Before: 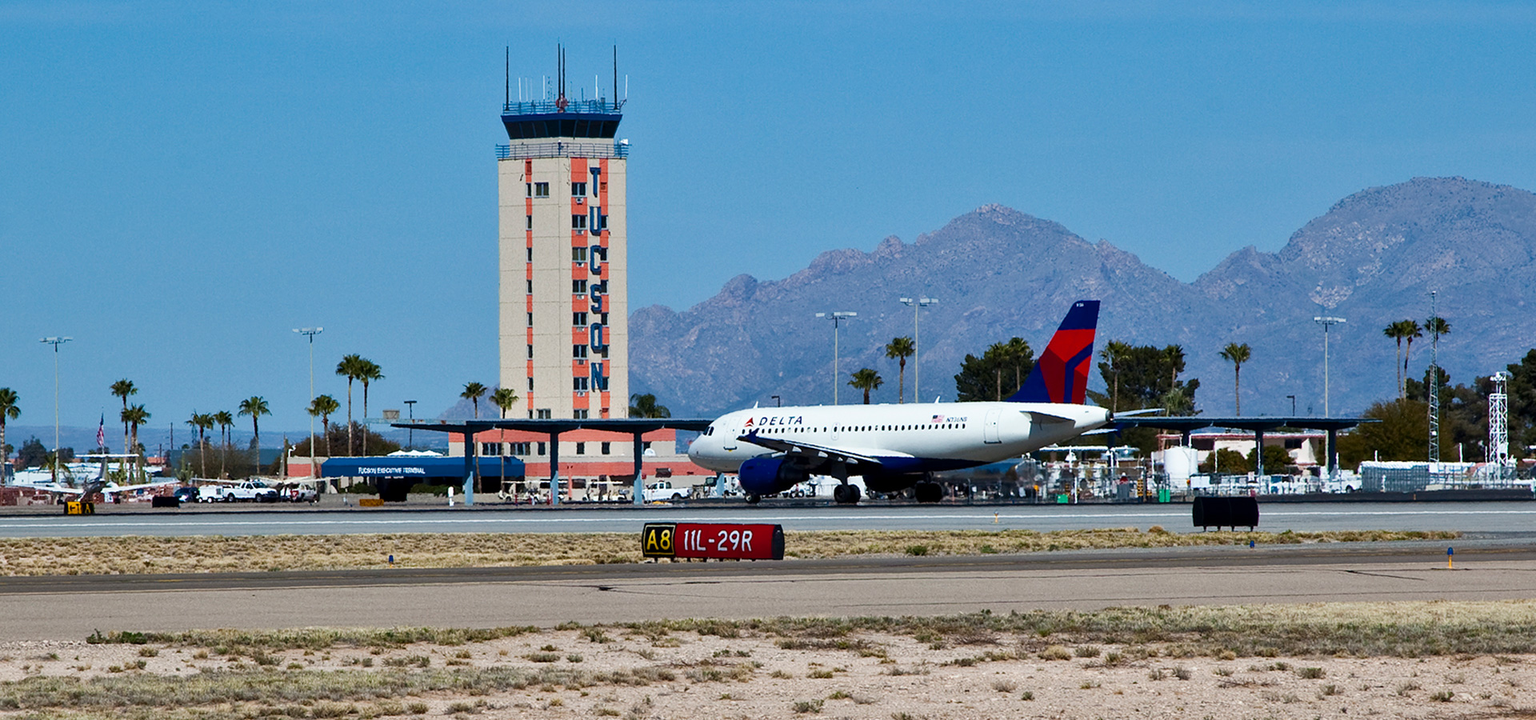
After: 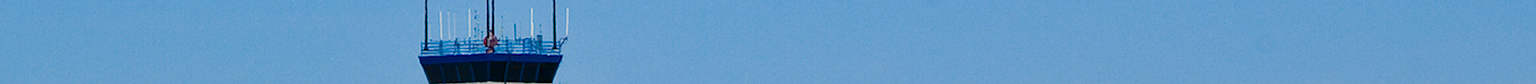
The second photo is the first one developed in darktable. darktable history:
color balance rgb: shadows lift › chroma 1%, shadows lift › hue 113°, highlights gain › chroma 0.2%, highlights gain › hue 333°, perceptual saturation grading › global saturation 20%, perceptual saturation grading › highlights -50%, perceptual saturation grading › shadows 25%, contrast -10%
tone curve: curves: ch0 [(0, 0) (0.037, 0.025) (0.131, 0.093) (0.275, 0.256) (0.497, 0.51) (0.617, 0.643) (0.704, 0.732) (0.813, 0.832) (0.911, 0.925) (0.997, 0.995)]; ch1 [(0, 0) (0.301, 0.3) (0.444, 0.45) (0.493, 0.495) (0.507, 0.503) (0.534, 0.533) (0.582, 0.58) (0.658, 0.693) (0.746, 0.77) (1, 1)]; ch2 [(0, 0) (0.246, 0.233) (0.36, 0.352) (0.415, 0.418) (0.476, 0.492) (0.502, 0.504) (0.525, 0.518) (0.539, 0.544) (0.586, 0.602) (0.634, 0.651) (0.706, 0.727) (0.853, 0.852) (1, 0.951)], color space Lab, independent channels, preserve colors none
crop and rotate: left 9.644%, top 9.491%, right 6.021%, bottom 80.509%
